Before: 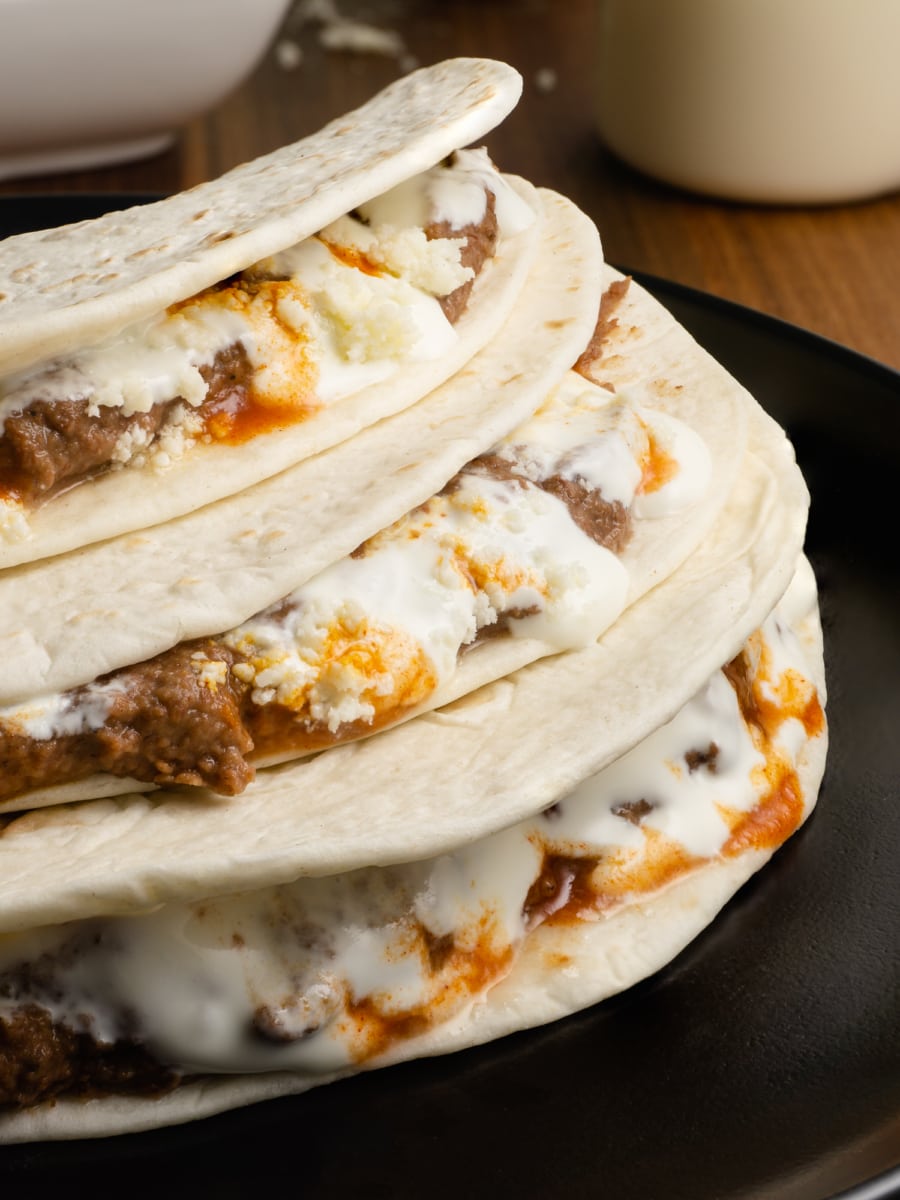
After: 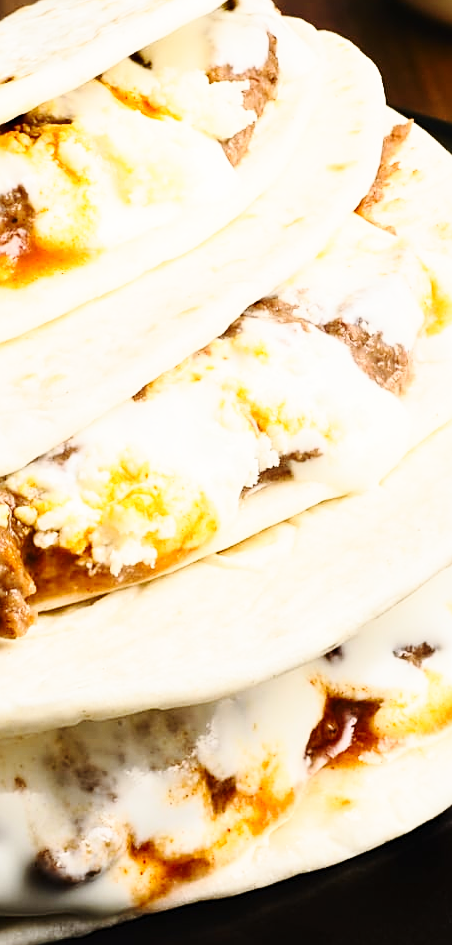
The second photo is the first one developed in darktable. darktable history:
sharpen: on, module defaults
base curve: curves: ch0 [(0, 0) (0.028, 0.03) (0.121, 0.232) (0.46, 0.748) (0.859, 0.968) (1, 1)], preserve colors none
tone curve: curves: ch0 [(0, 0) (0.003, 0.011) (0.011, 0.019) (0.025, 0.03) (0.044, 0.045) (0.069, 0.061) (0.1, 0.085) (0.136, 0.119) (0.177, 0.159) (0.224, 0.205) (0.277, 0.261) (0.335, 0.329) (0.399, 0.407) (0.468, 0.508) (0.543, 0.606) (0.623, 0.71) (0.709, 0.815) (0.801, 0.903) (0.898, 0.957) (1, 1)], color space Lab, independent channels, preserve colors none
crop and rotate: angle 0.022°, left 24.313%, top 13.067%, right 25.361%, bottom 8.079%
